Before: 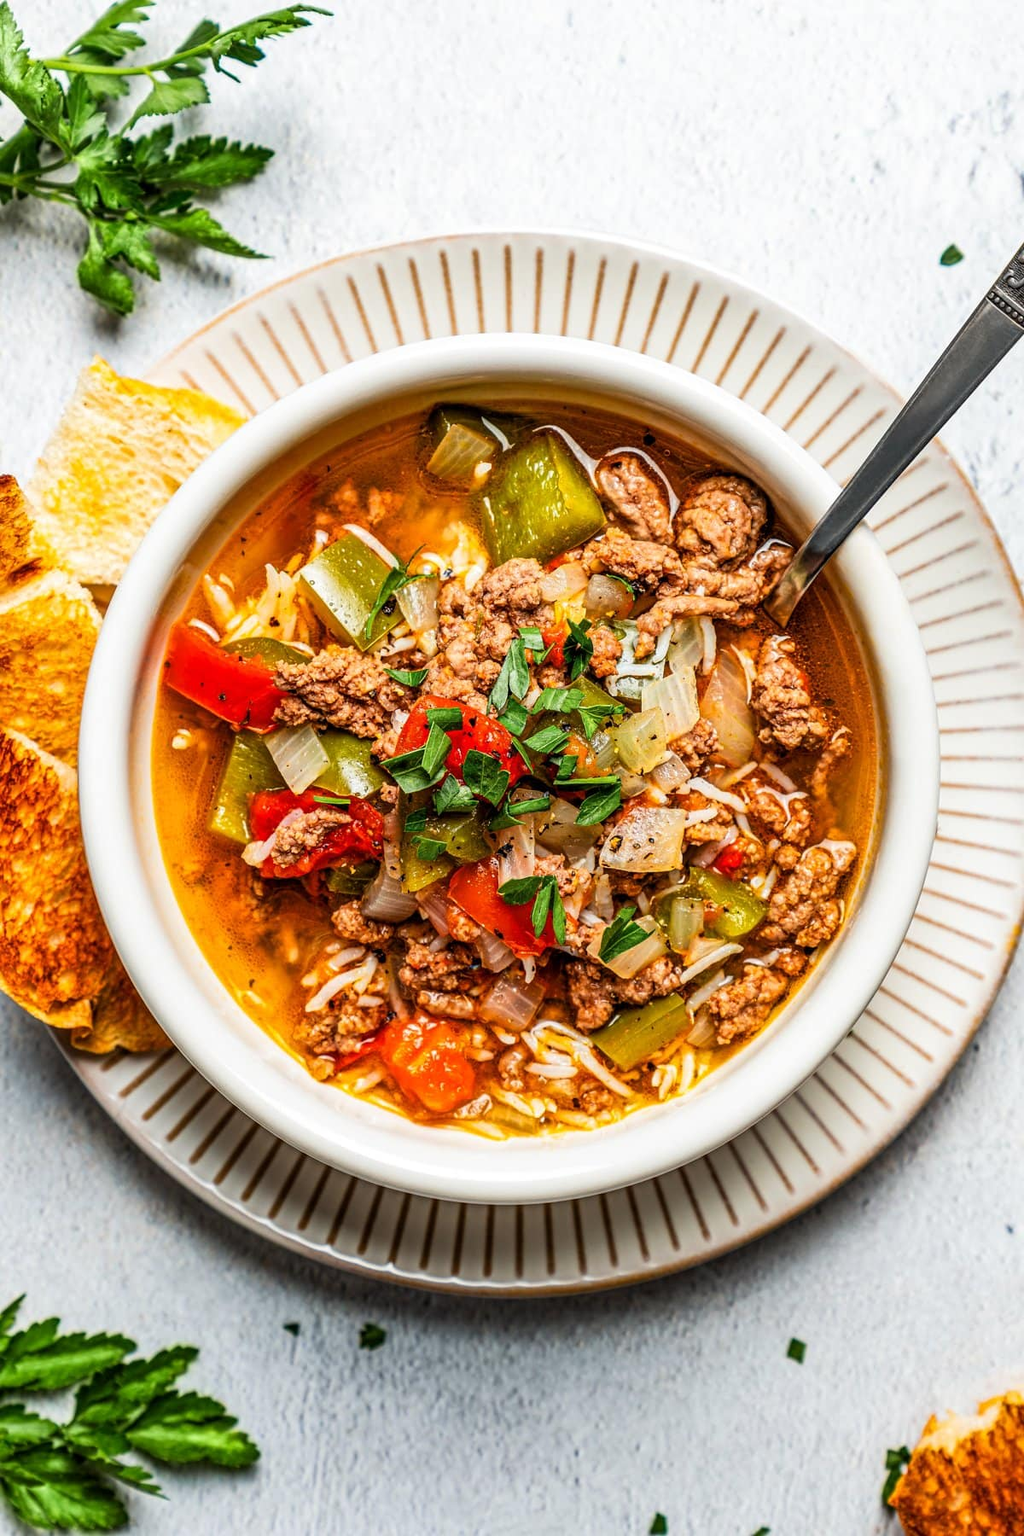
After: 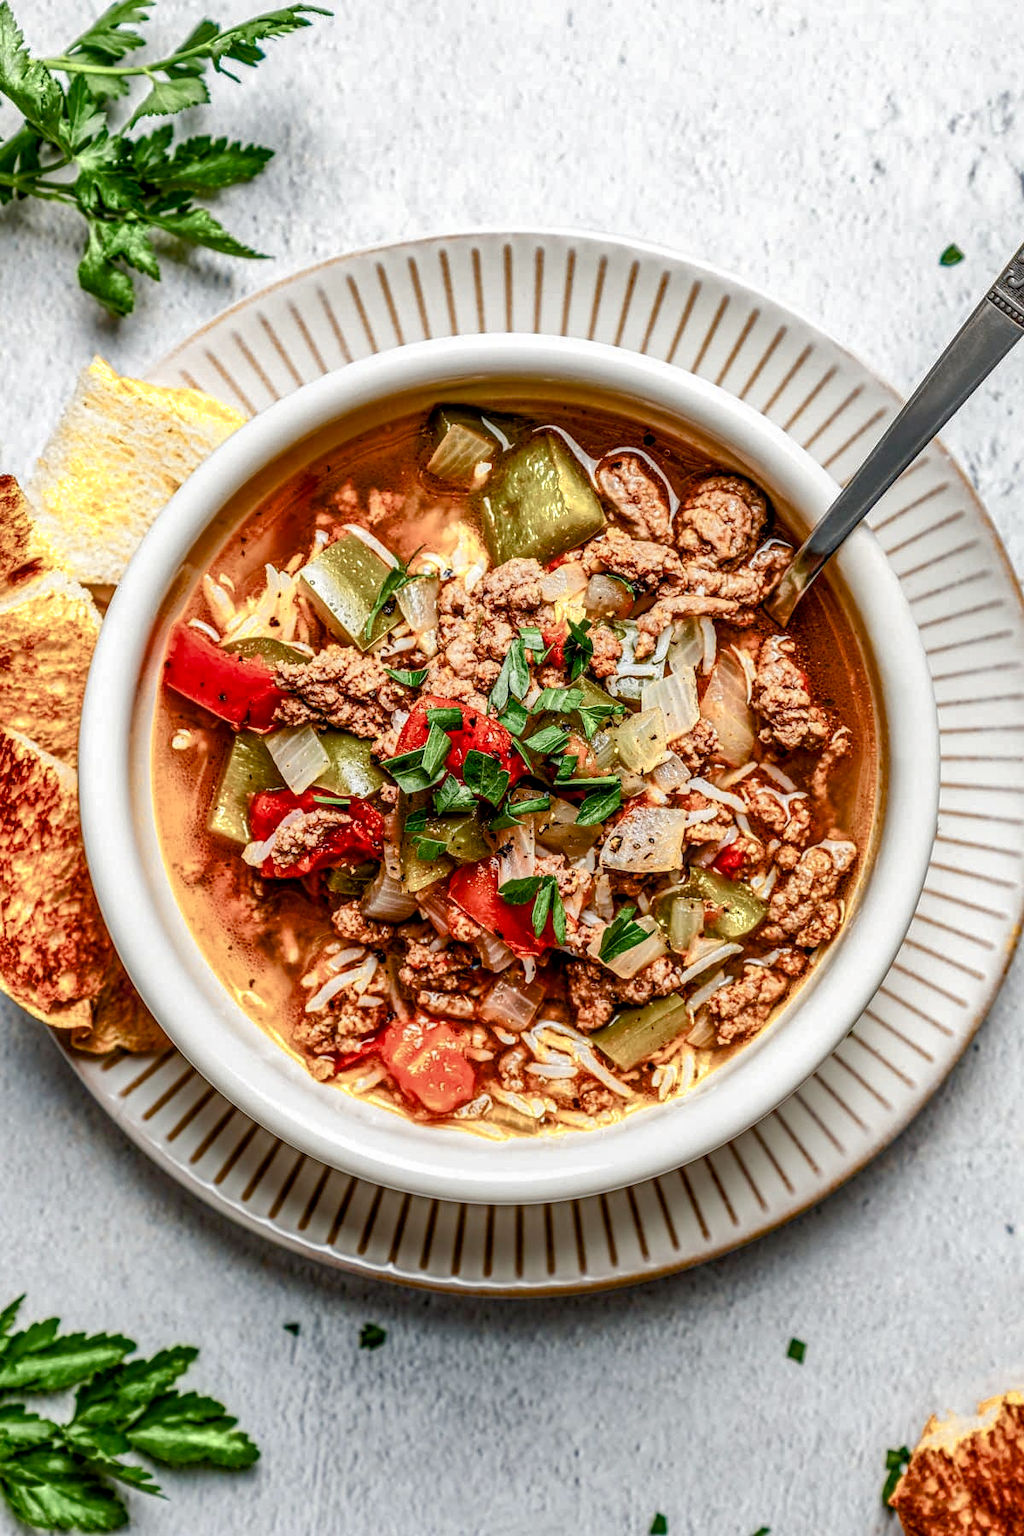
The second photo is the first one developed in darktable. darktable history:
shadows and highlights: on, module defaults
color balance rgb: linear chroma grading › global chroma -15.895%, perceptual saturation grading › global saturation 20%, perceptual saturation grading › highlights -50.035%, perceptual saturation grading › shadows 30.414%, global vibrance 6.786%, saturation formula JzAzBz (2021)
local contrast: on, module defaults
